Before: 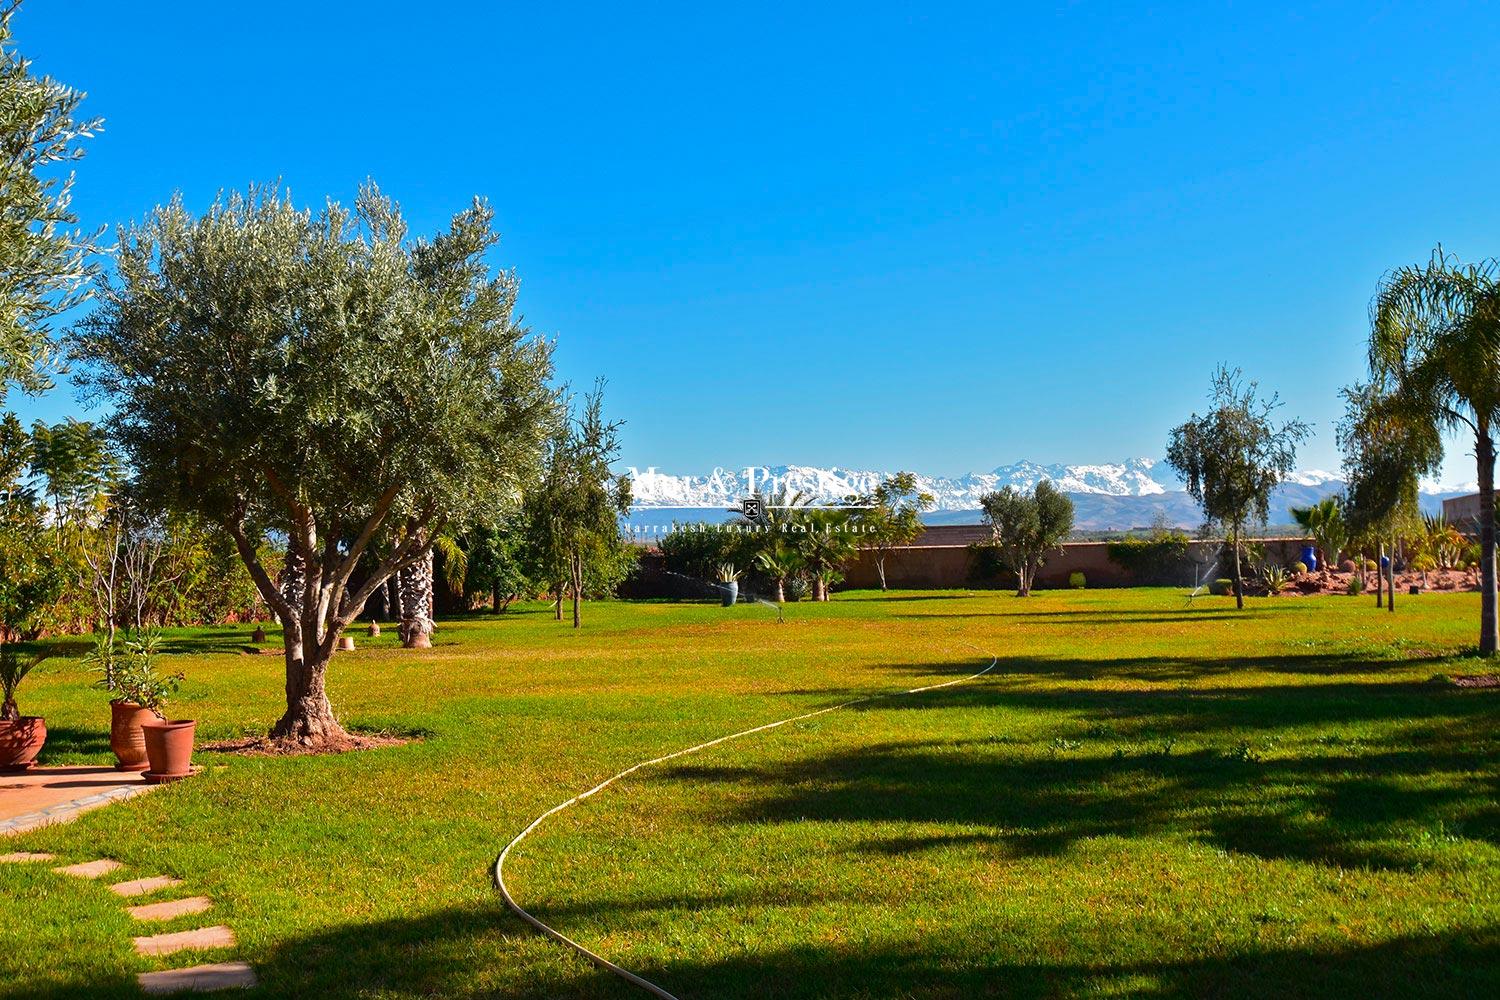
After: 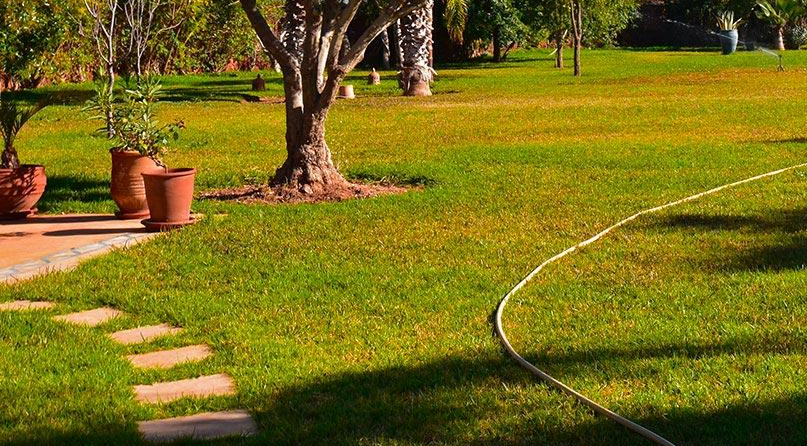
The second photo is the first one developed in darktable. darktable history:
crop and rotate: top 55.292%, right 46.157%, bottom 0.104%
